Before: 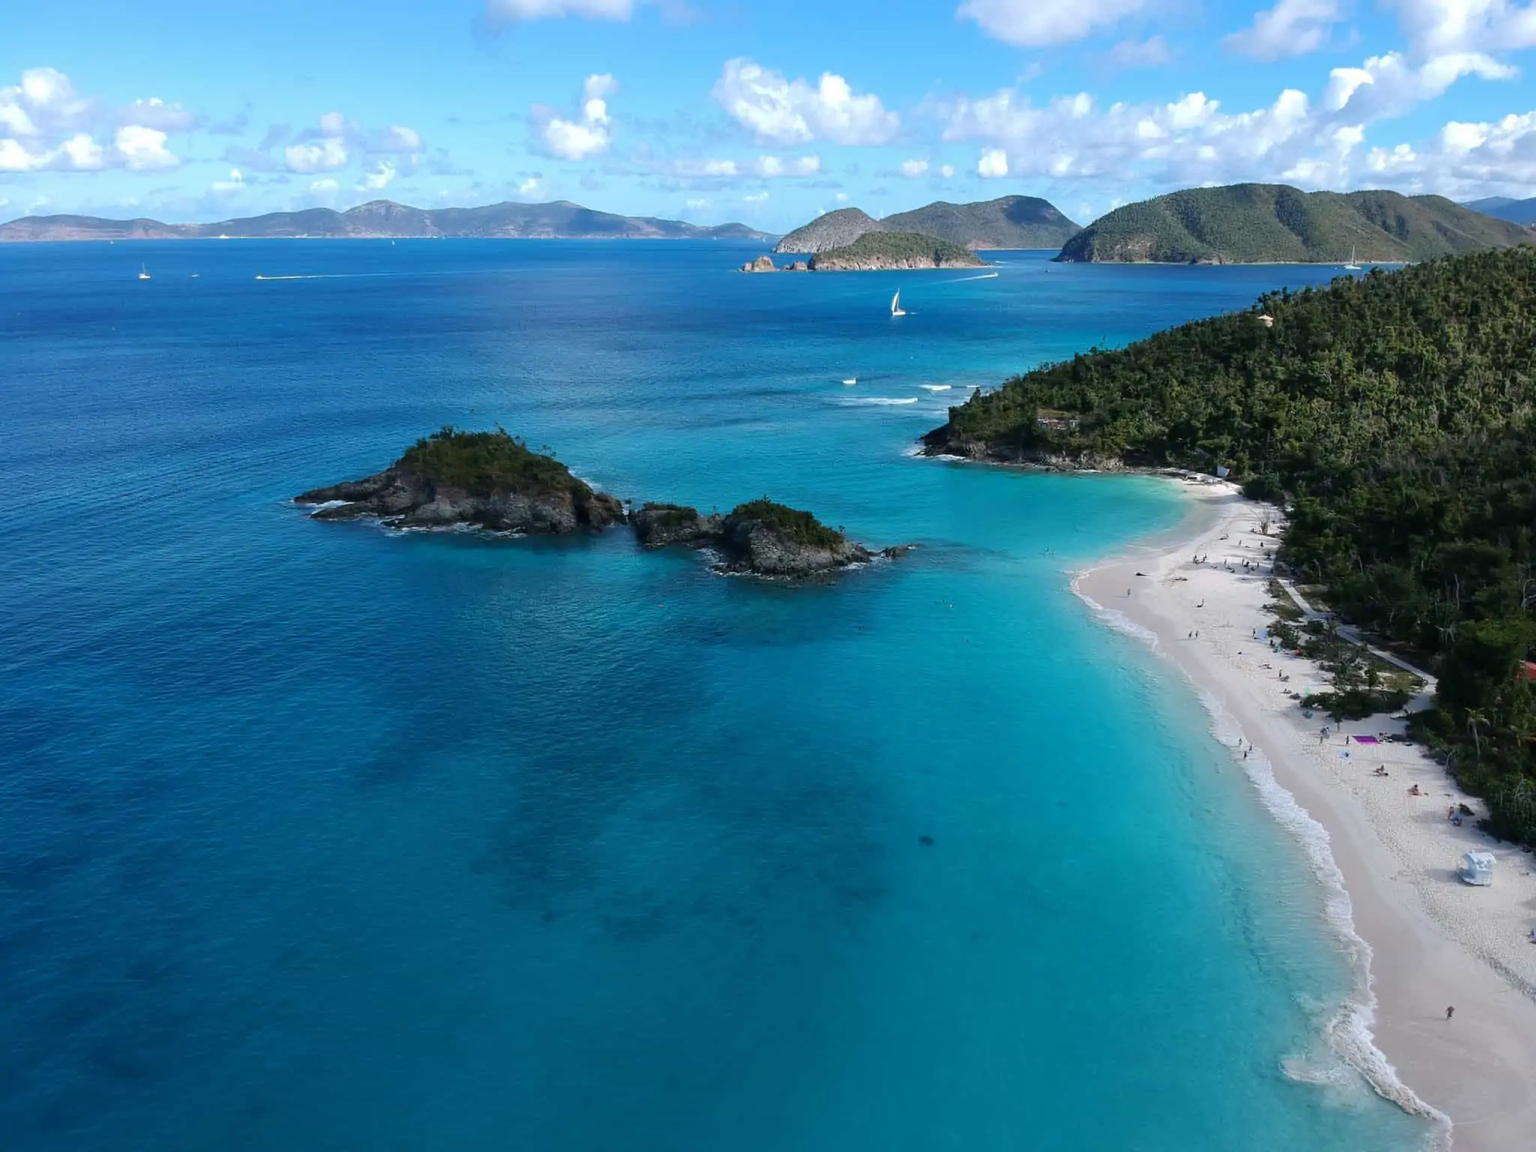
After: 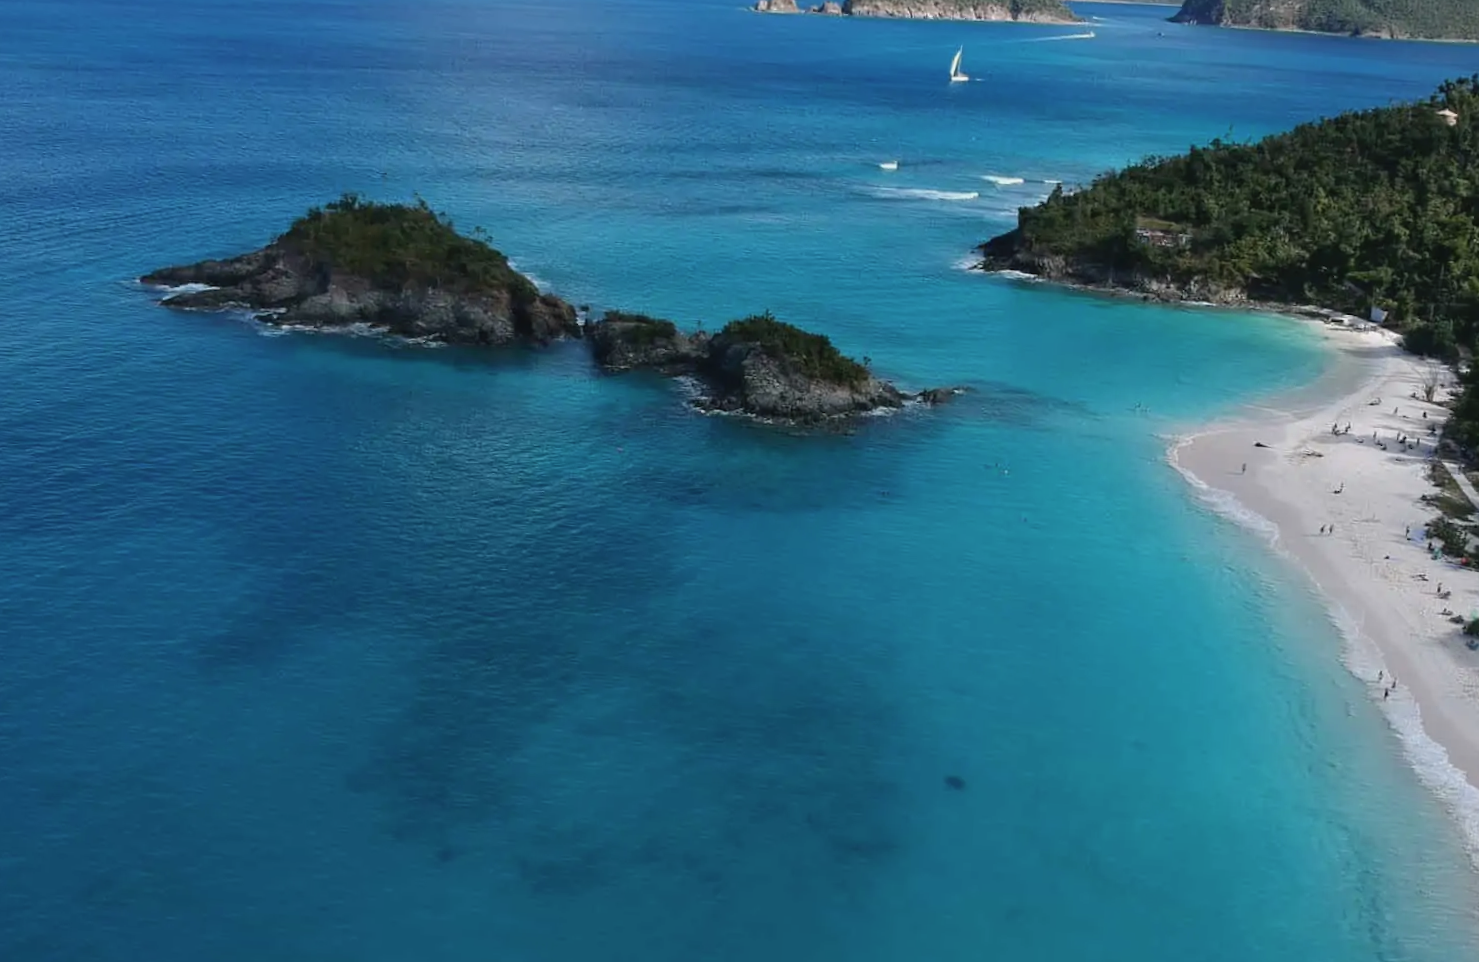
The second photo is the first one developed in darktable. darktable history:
contrast brightness saturation: contrast -0.08, brightness -0.04, saturation -0.11
crop and rotate: angle -3.37°, left 9.79%, top 20.73%, right 12.42%, bottom 11.82%
